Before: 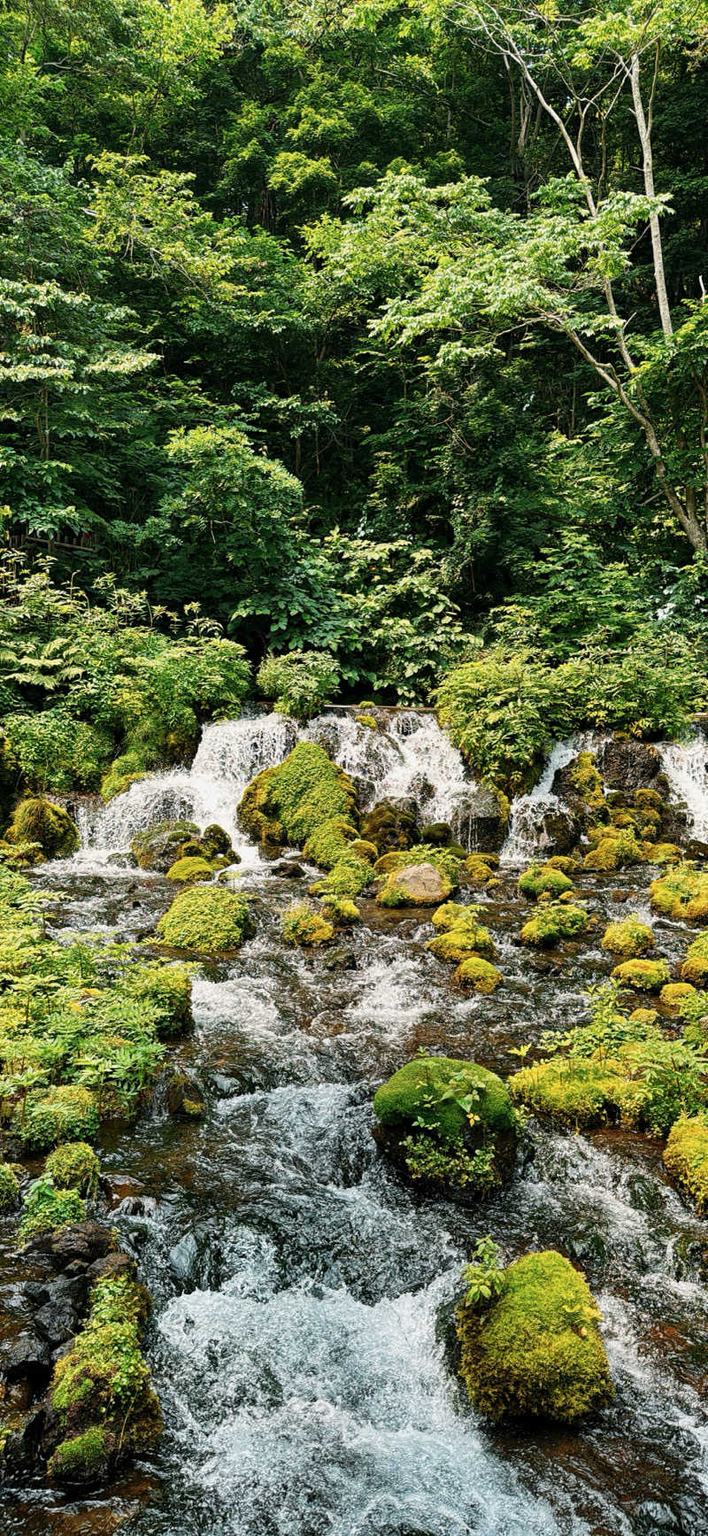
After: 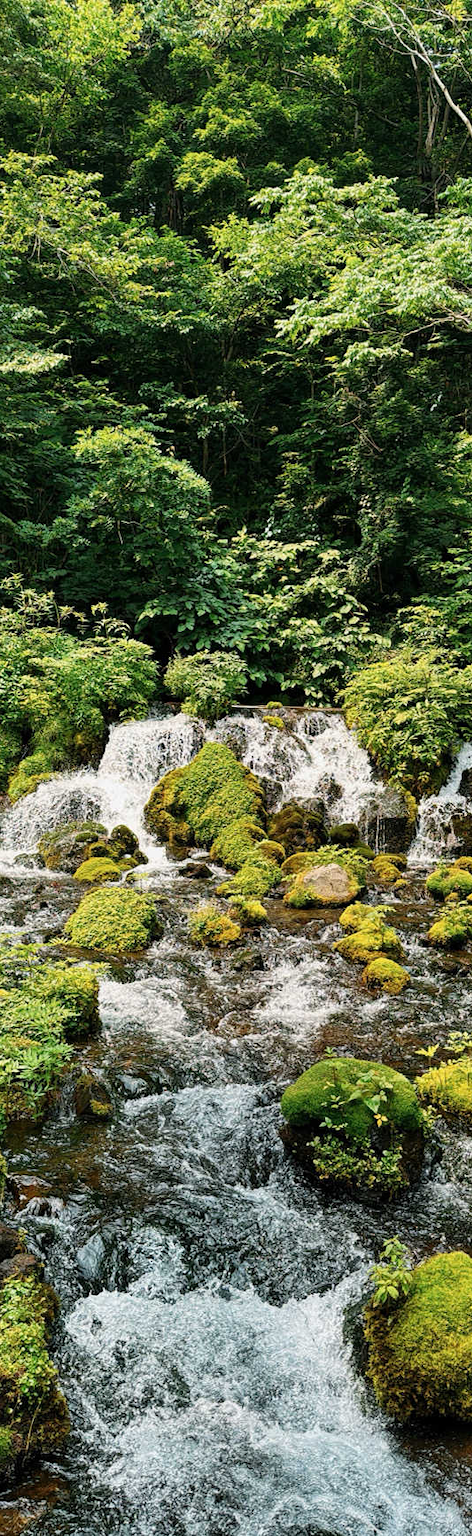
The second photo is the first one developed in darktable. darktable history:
crop and rotate: left 13.337%, right 19.993%
